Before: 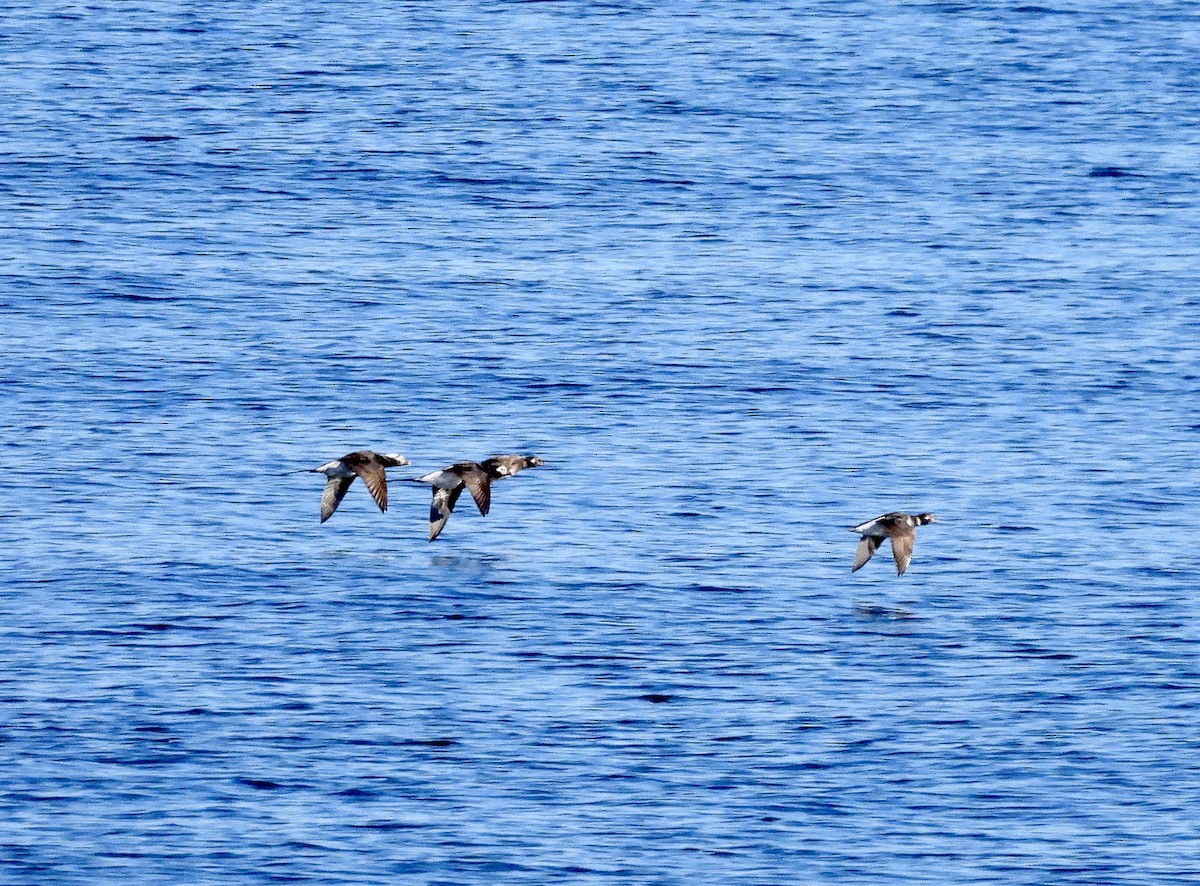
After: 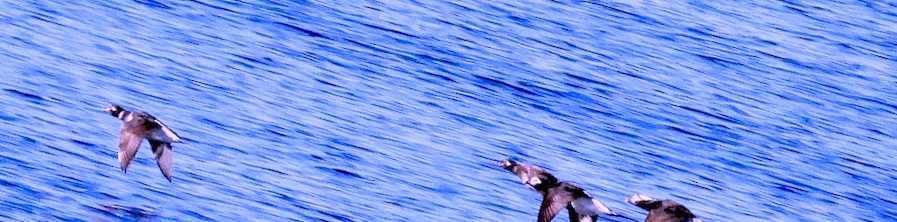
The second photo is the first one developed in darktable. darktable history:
color calibration: output R [1.107, -0.012, -0.003, 0], output B [0, 0, 1.308, 0], illuminant custom, x 0.389, y 0.387, temperature 3838.64 K
crop and rotate: angle 16.12°, top 30.835%, bottom 35.653%
